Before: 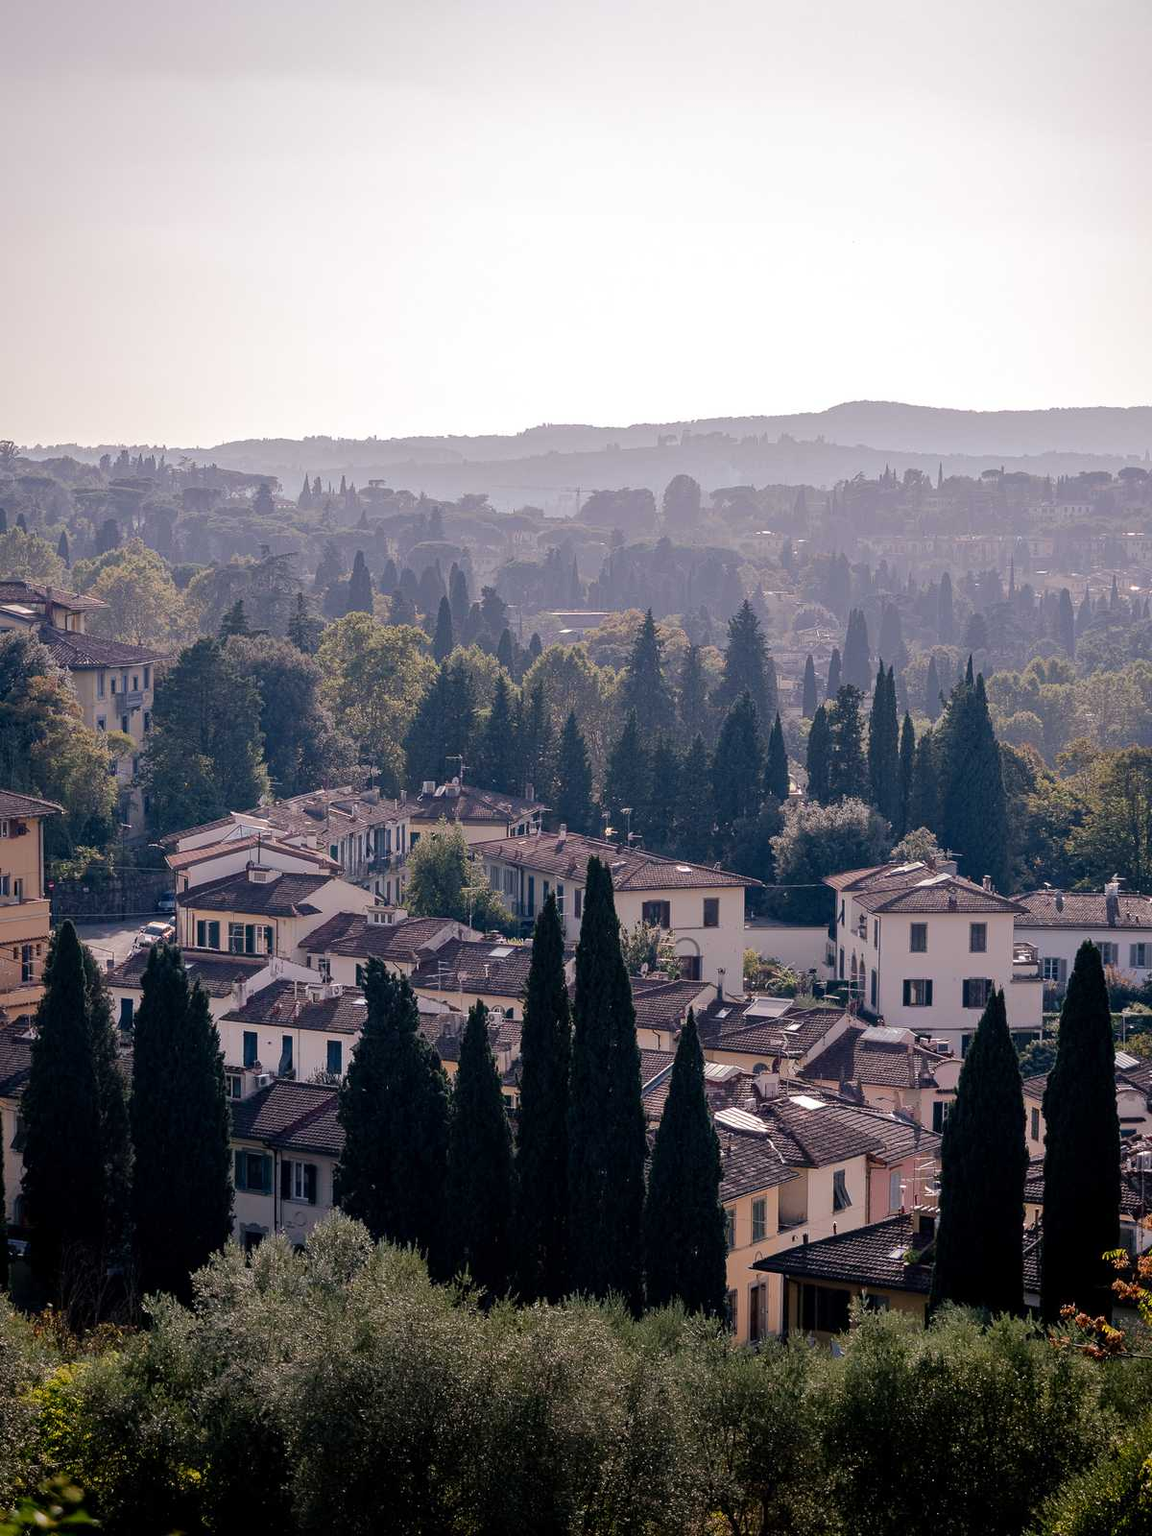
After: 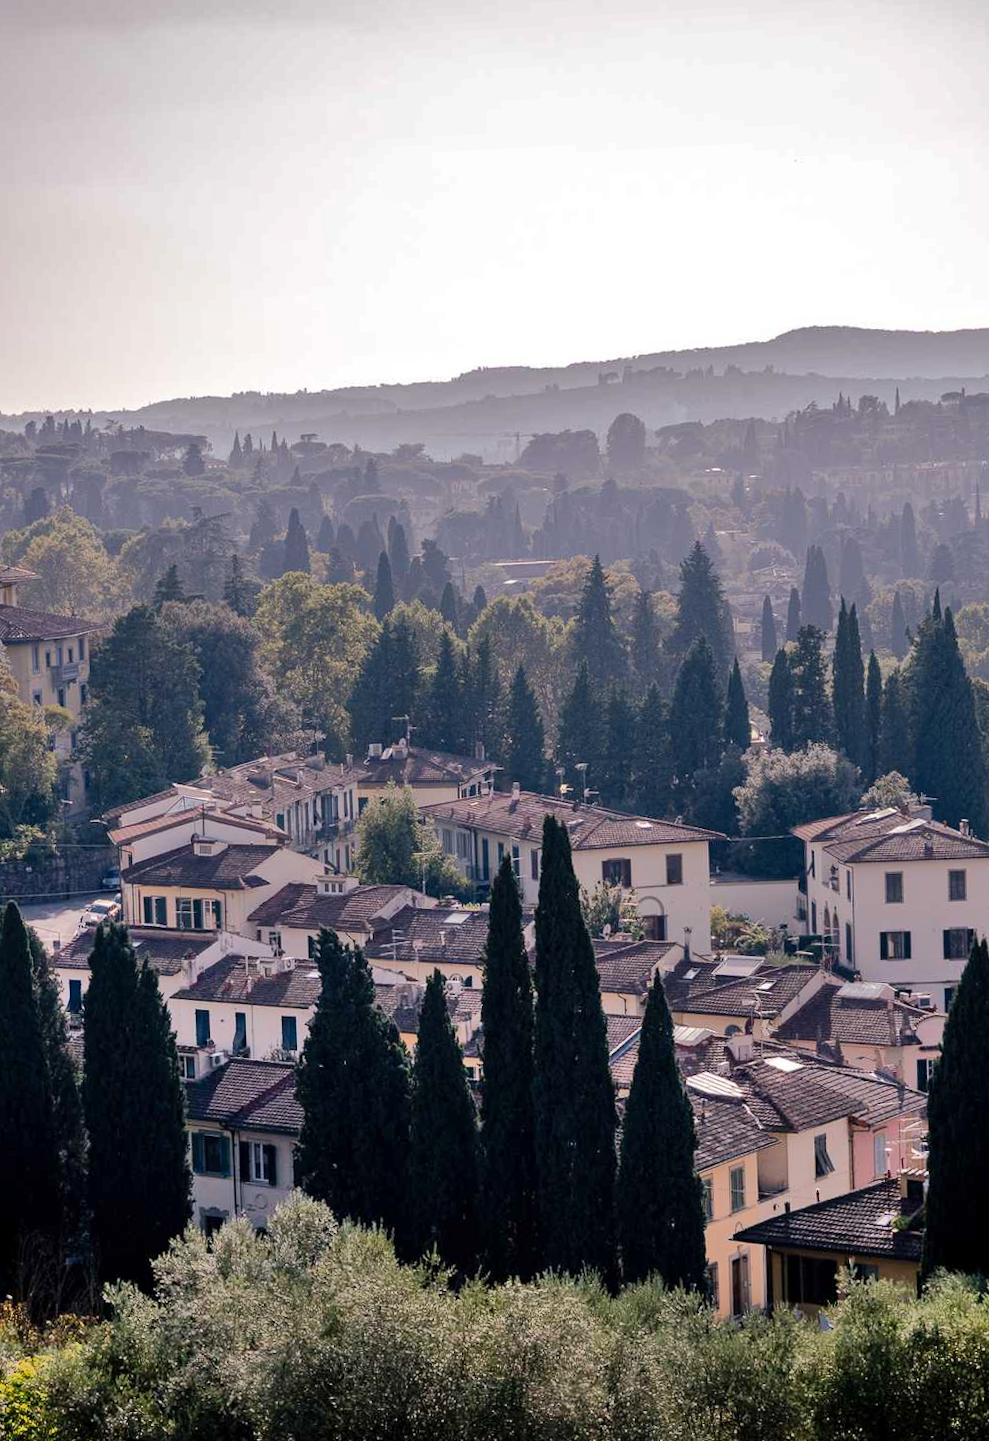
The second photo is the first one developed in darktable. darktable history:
crop and rotate: angle 1°, left 4.281%, top 0.642%, right 11.383%, bottom 2.486%
rgb levels: preserve colors max RGB
rotate and perspective: rotation -1.32°, lens shift (horizontal) -0.031, crop left 0.015, crop right 0.985, crop top 0.047, crop bottom 0.982
shadows and highlights: soften with gaussian
